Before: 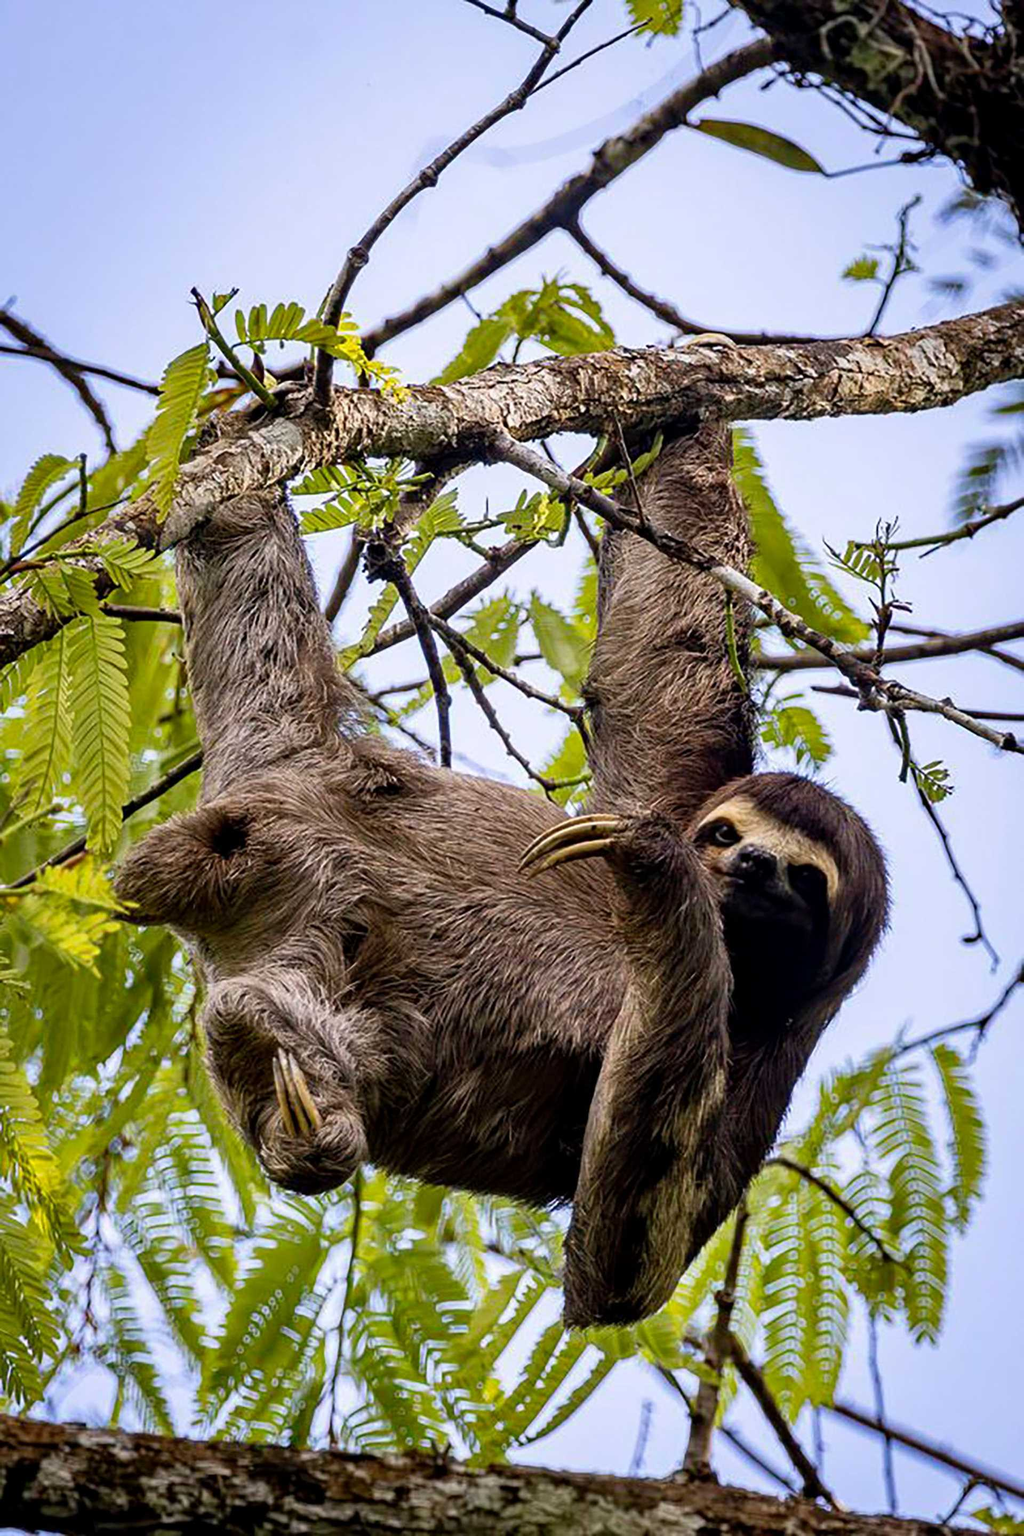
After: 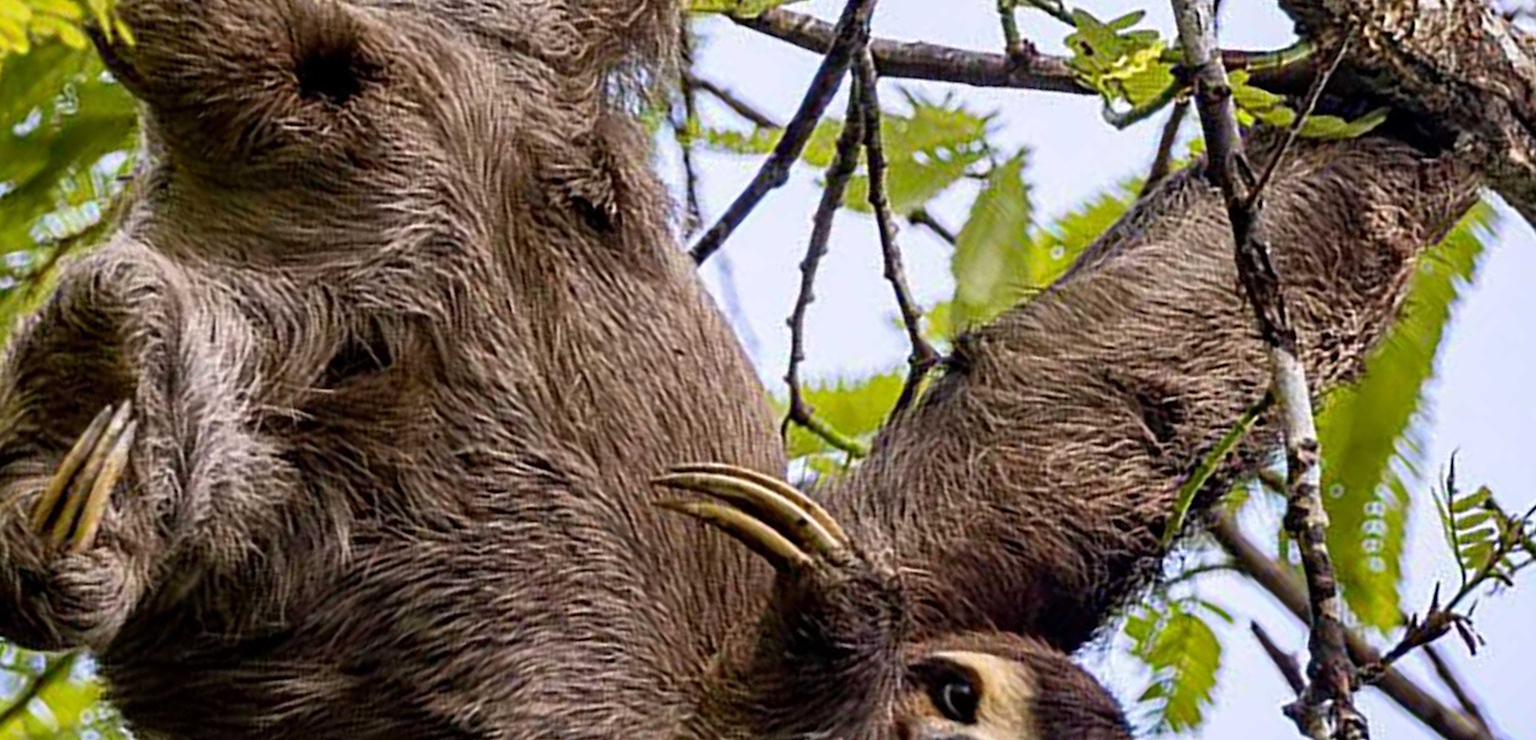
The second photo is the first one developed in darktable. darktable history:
crop and rotate: angle -45.29°, top 16.714%, right 0.854%, bottom 11.644%
